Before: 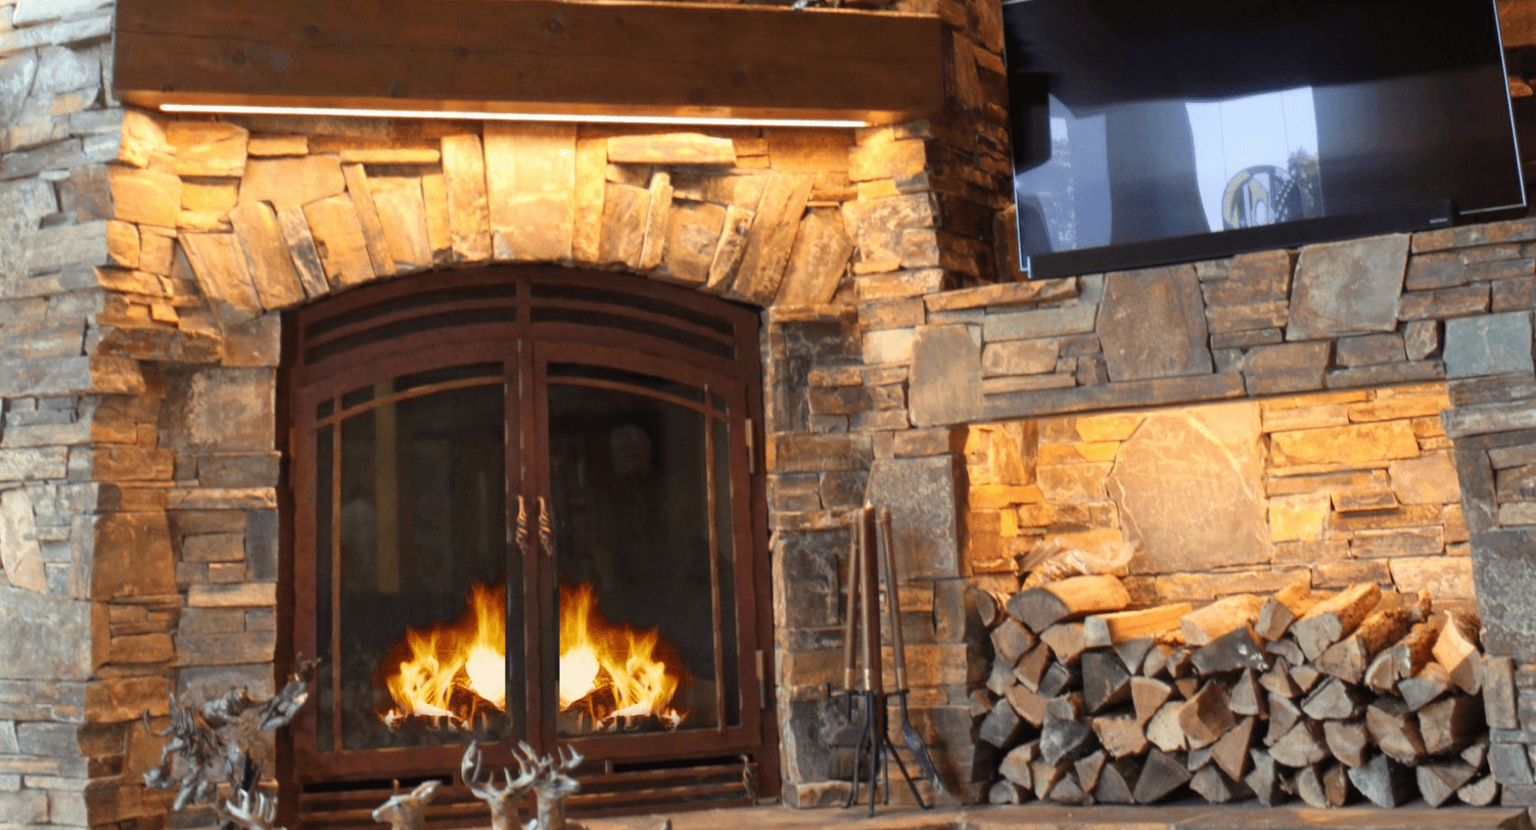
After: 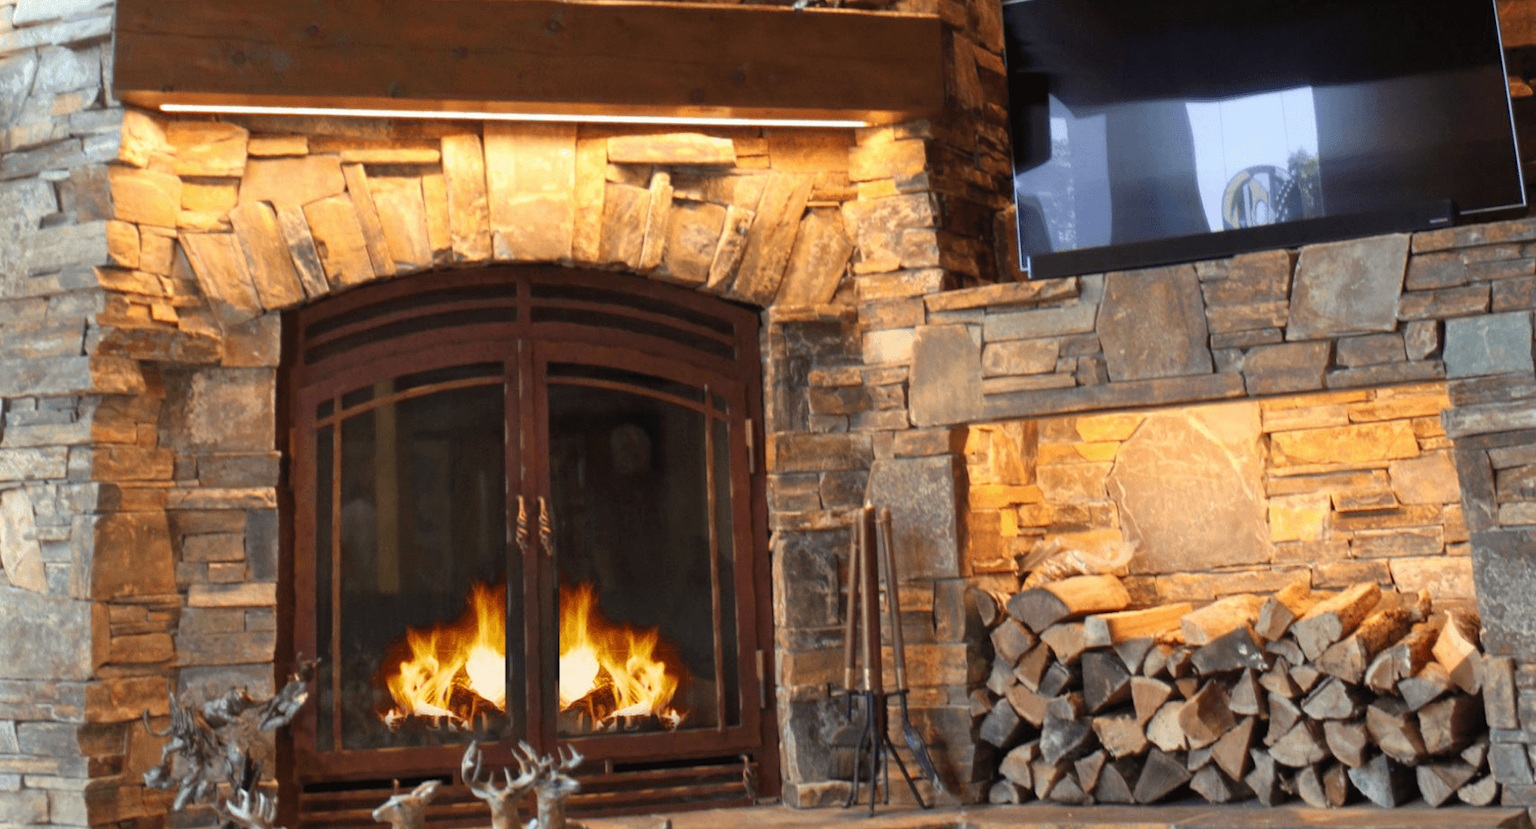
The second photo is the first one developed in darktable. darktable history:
white balance: red 1, blue 1
exposure: compensate highlight preservation false
